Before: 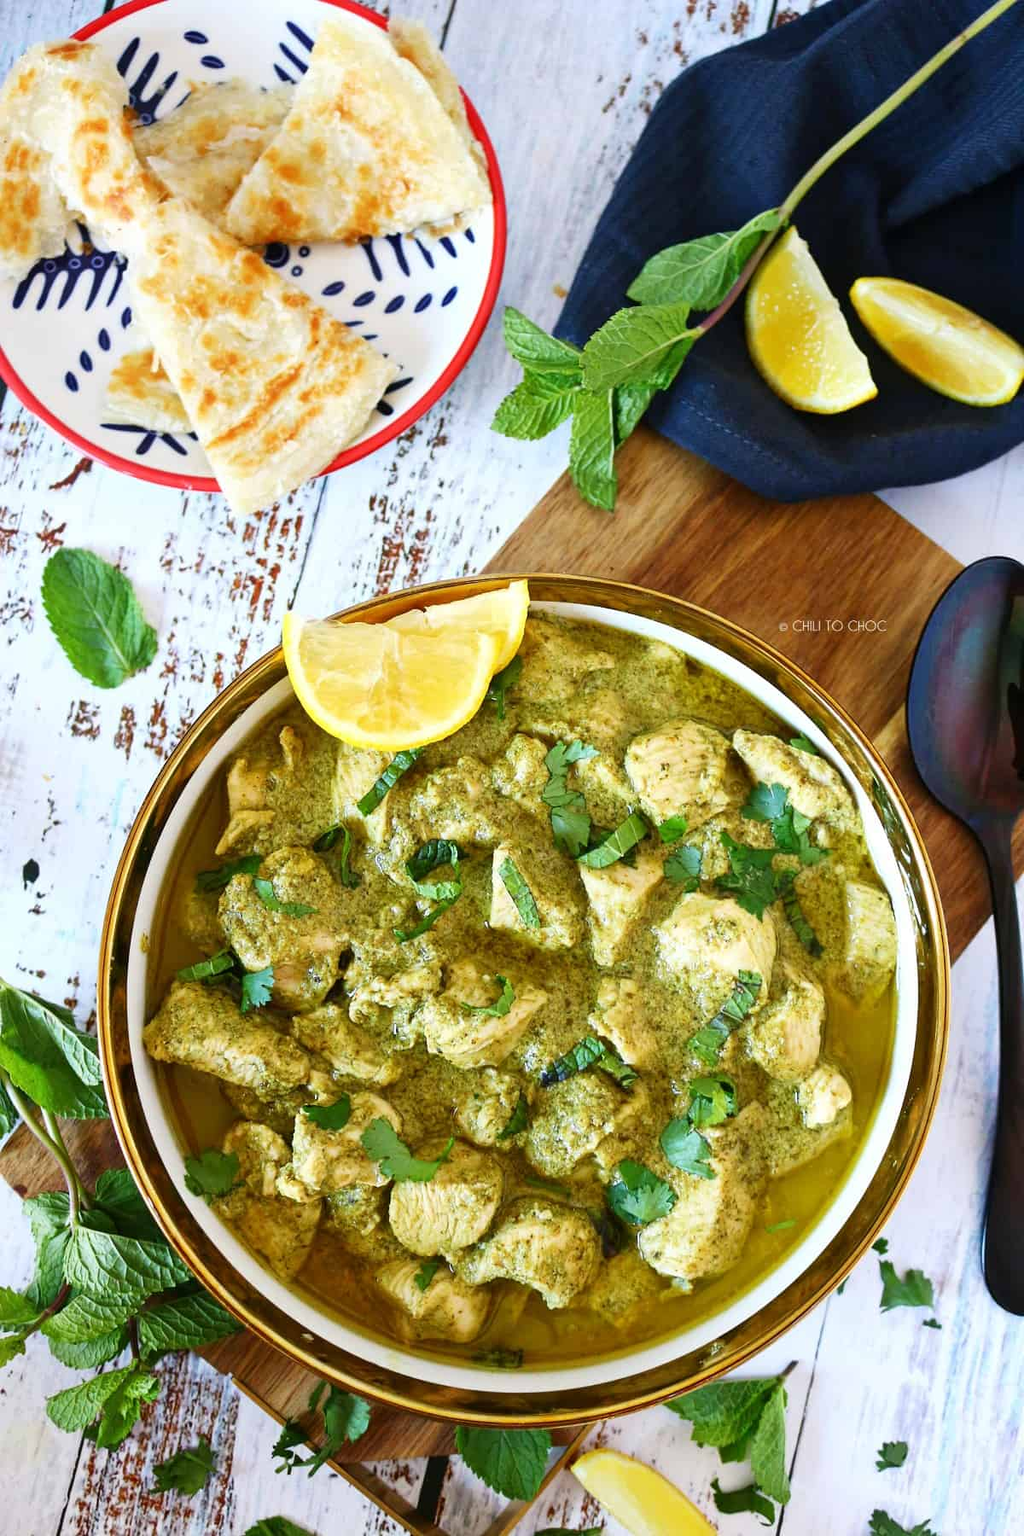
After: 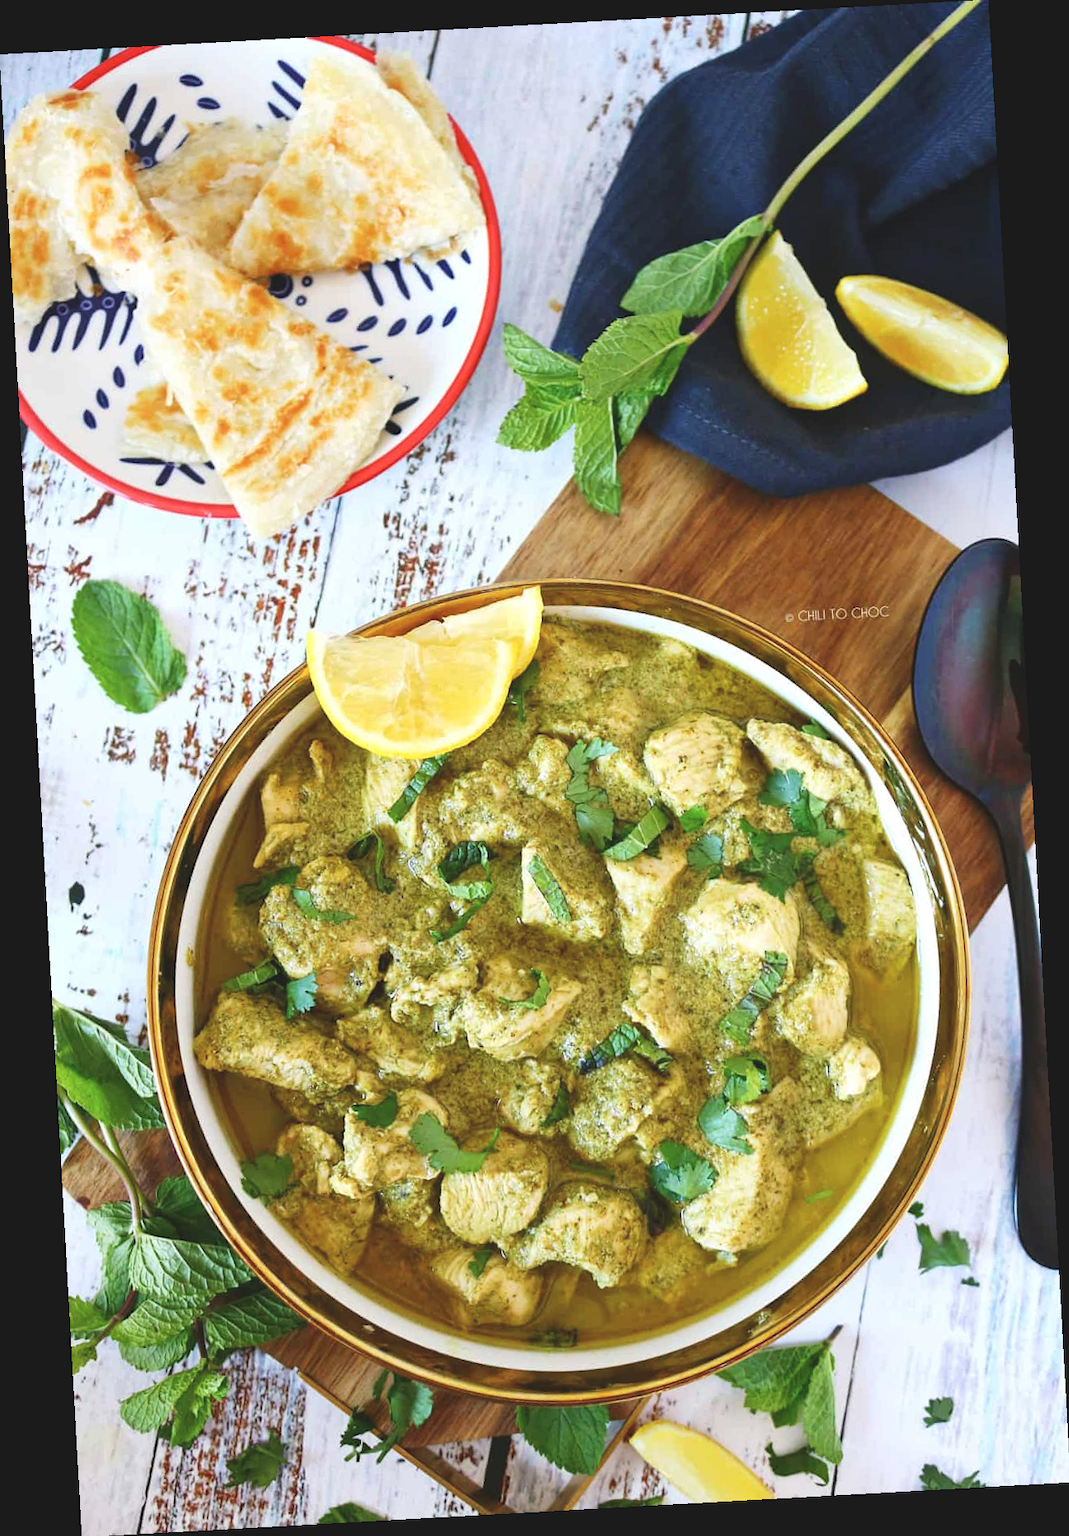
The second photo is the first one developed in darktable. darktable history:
rotate and perspective: rotation -3.18°, automatic cropping off
color balance: lift [1.007, 1, 1, 1], gamma [1.097, 1, 1, 1]
